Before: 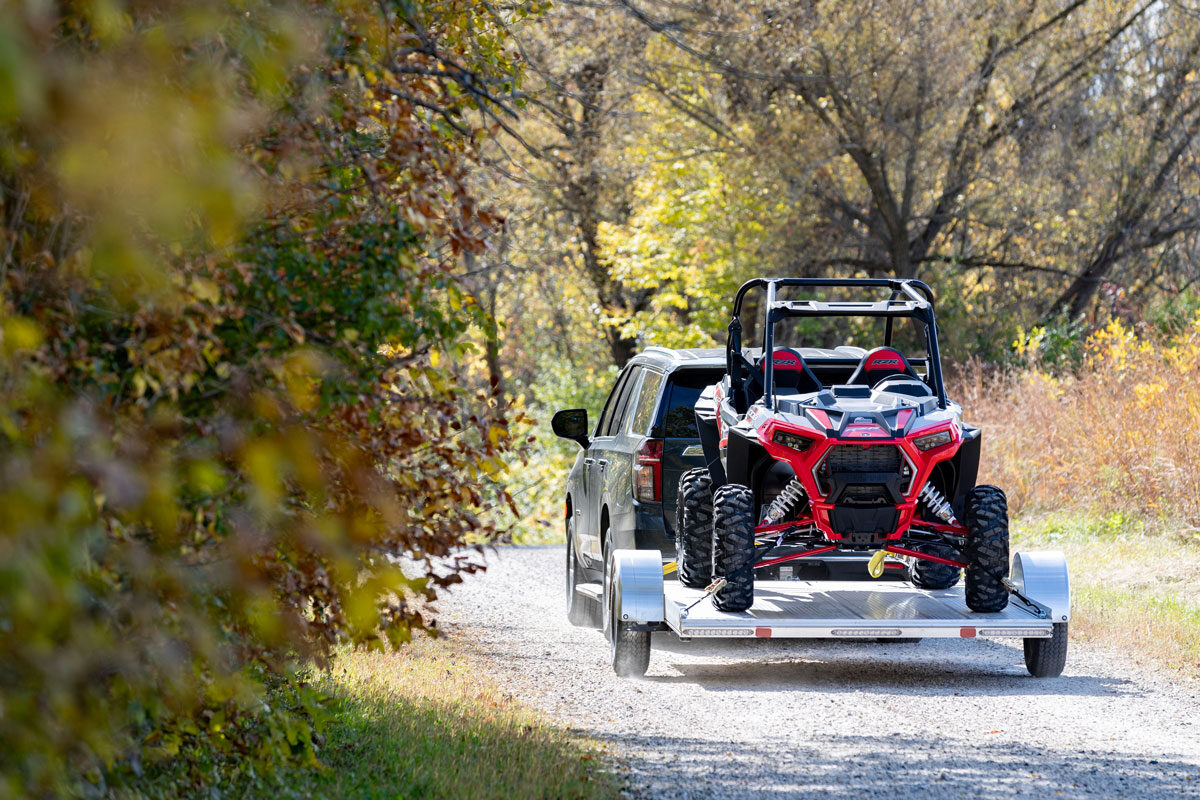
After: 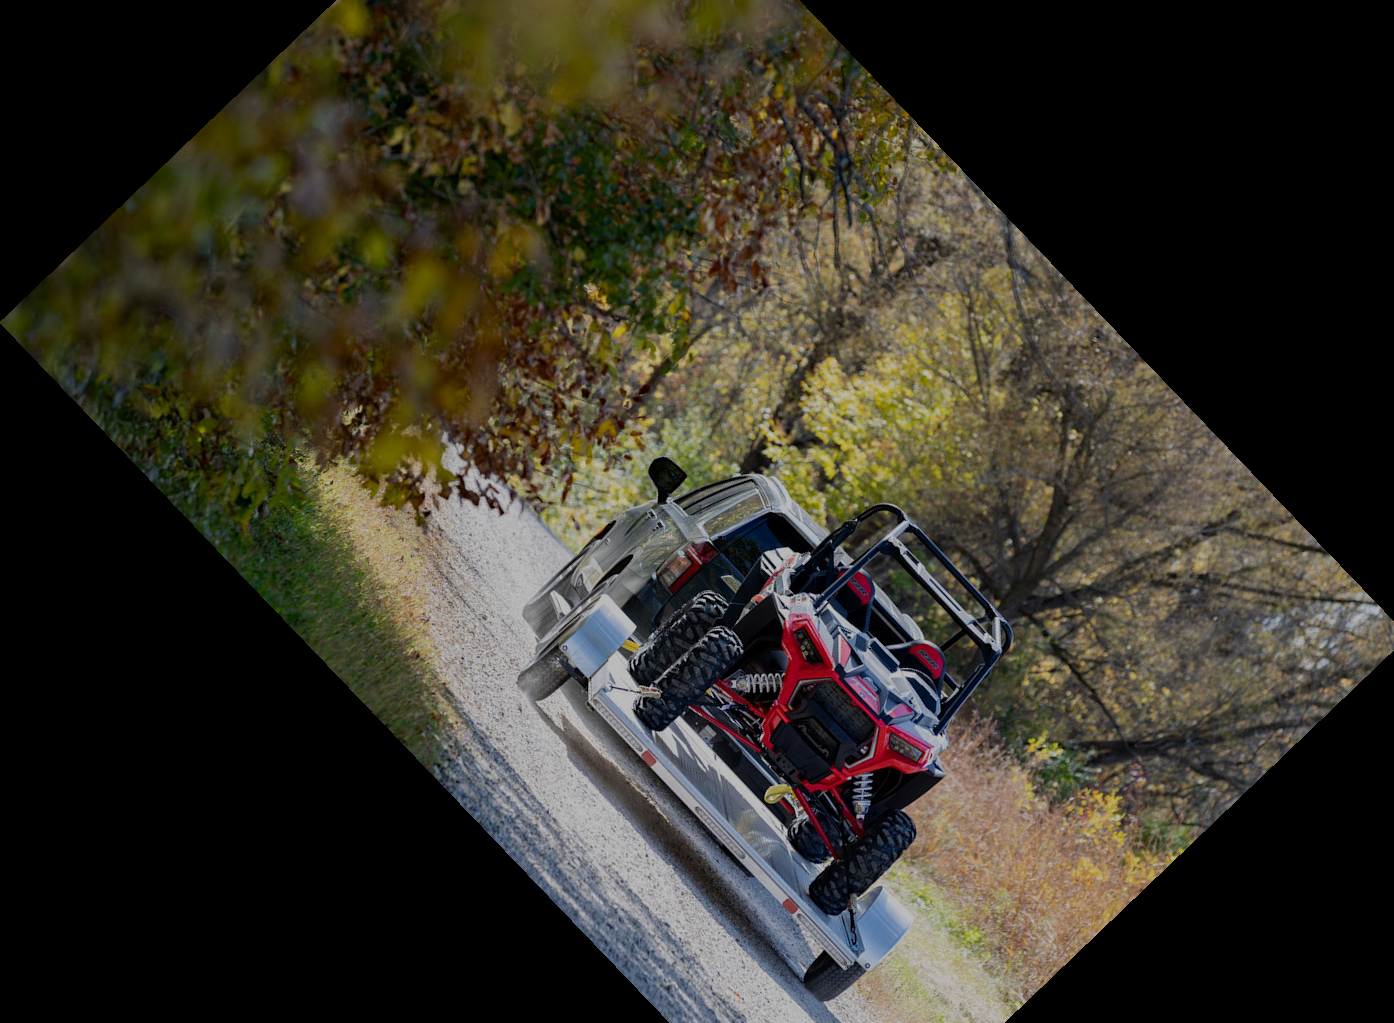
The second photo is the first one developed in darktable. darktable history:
crop and rotate: angle -46.26°, top 16.234%, right 0.912%, bottom 11.704%
exposure: exposure -1 EV, compensate highlight preservation false
